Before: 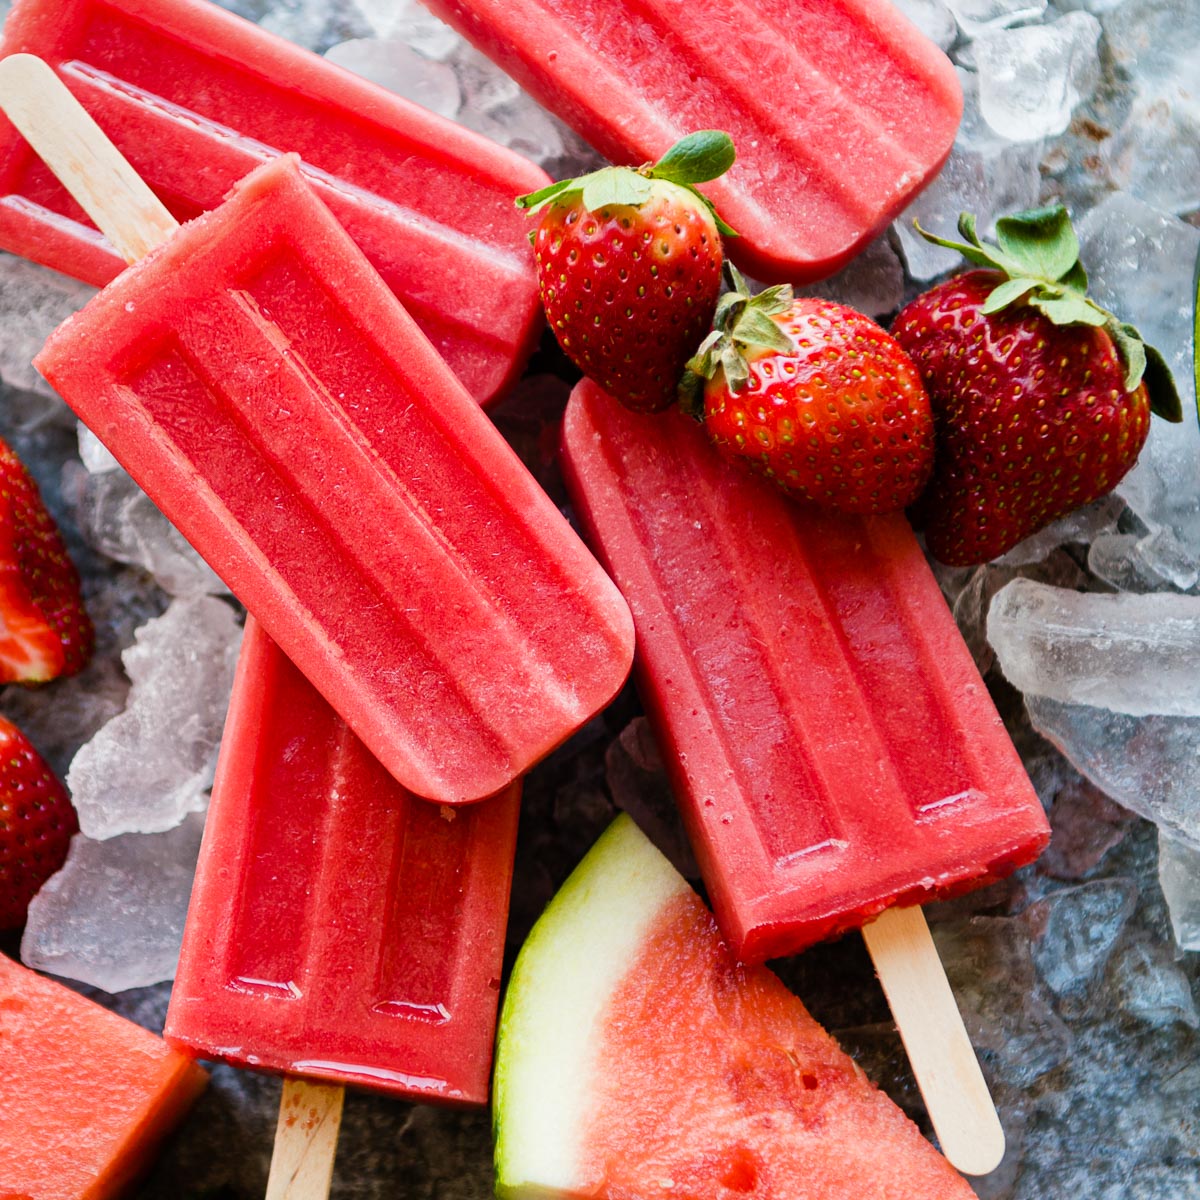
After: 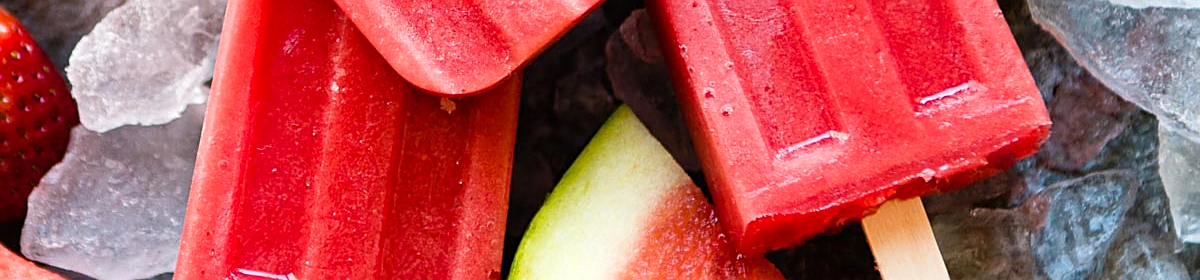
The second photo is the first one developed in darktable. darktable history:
crop and rotate: top 59.062%, bottom 17.568%
levels: mode automatic, white 99.98%
sharpen: on, module defaults
